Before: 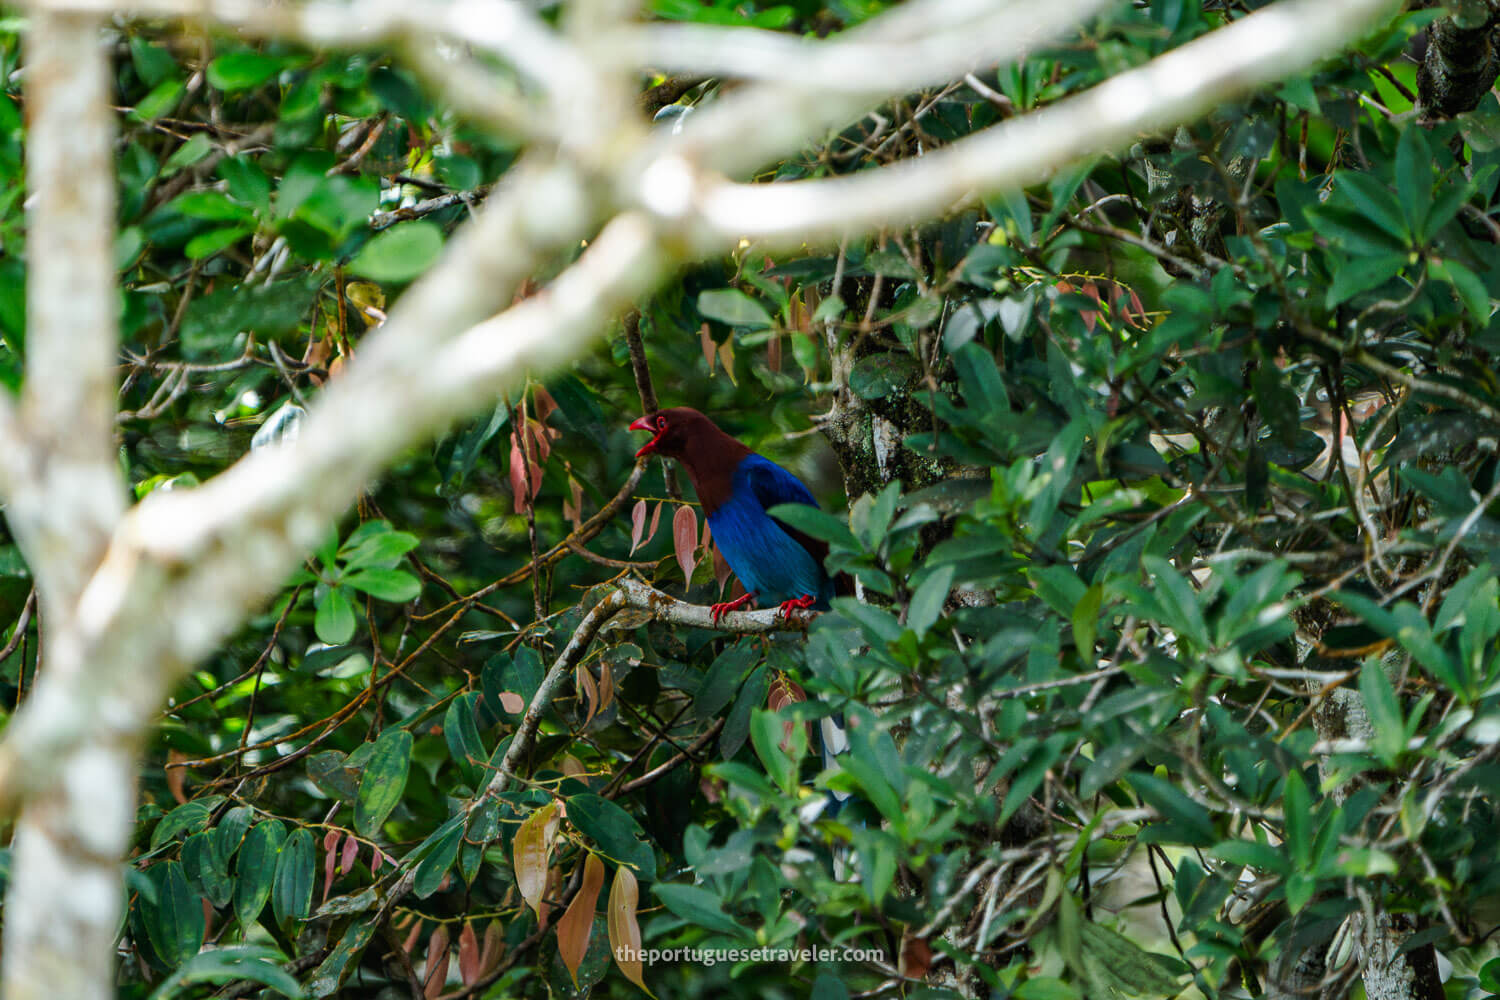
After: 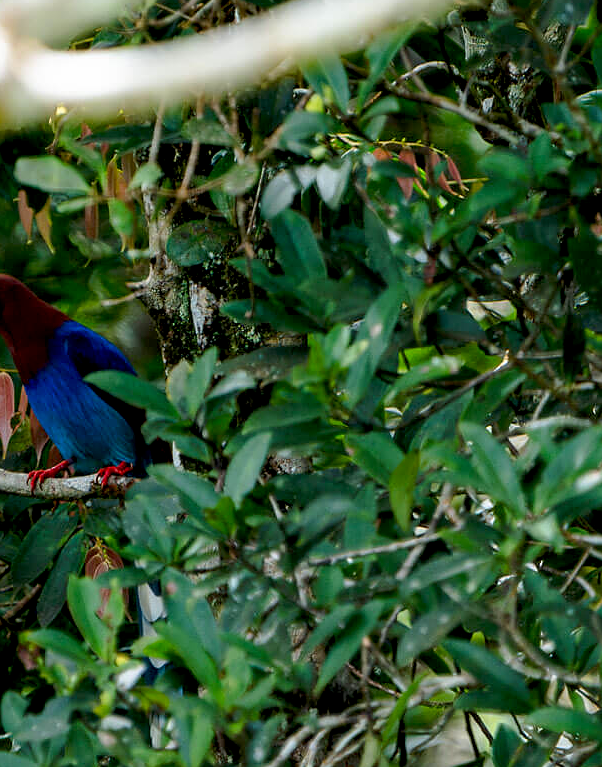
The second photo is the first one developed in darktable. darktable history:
exposure: black level correction 0.009, compensate highlight preservation false
sharpen: radius 1.017
crop: left 45.574%, top 13.356%, right 14.241%, bottom 9.94%
